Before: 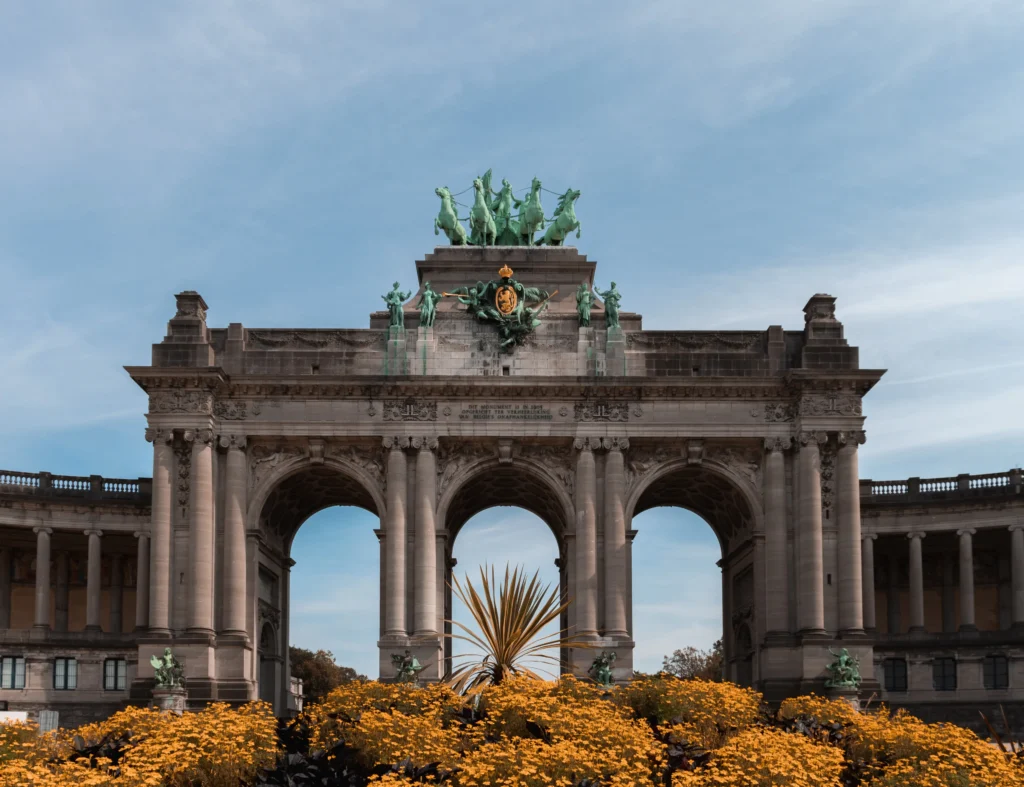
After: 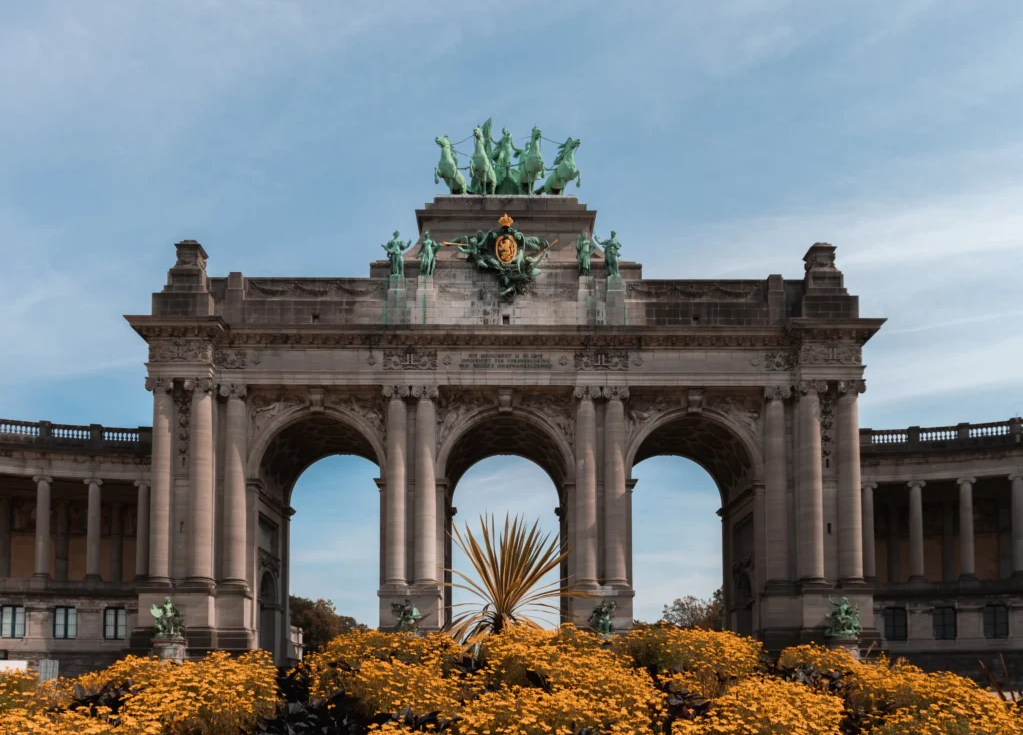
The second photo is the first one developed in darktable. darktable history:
crop and rotate: top 6.567%
